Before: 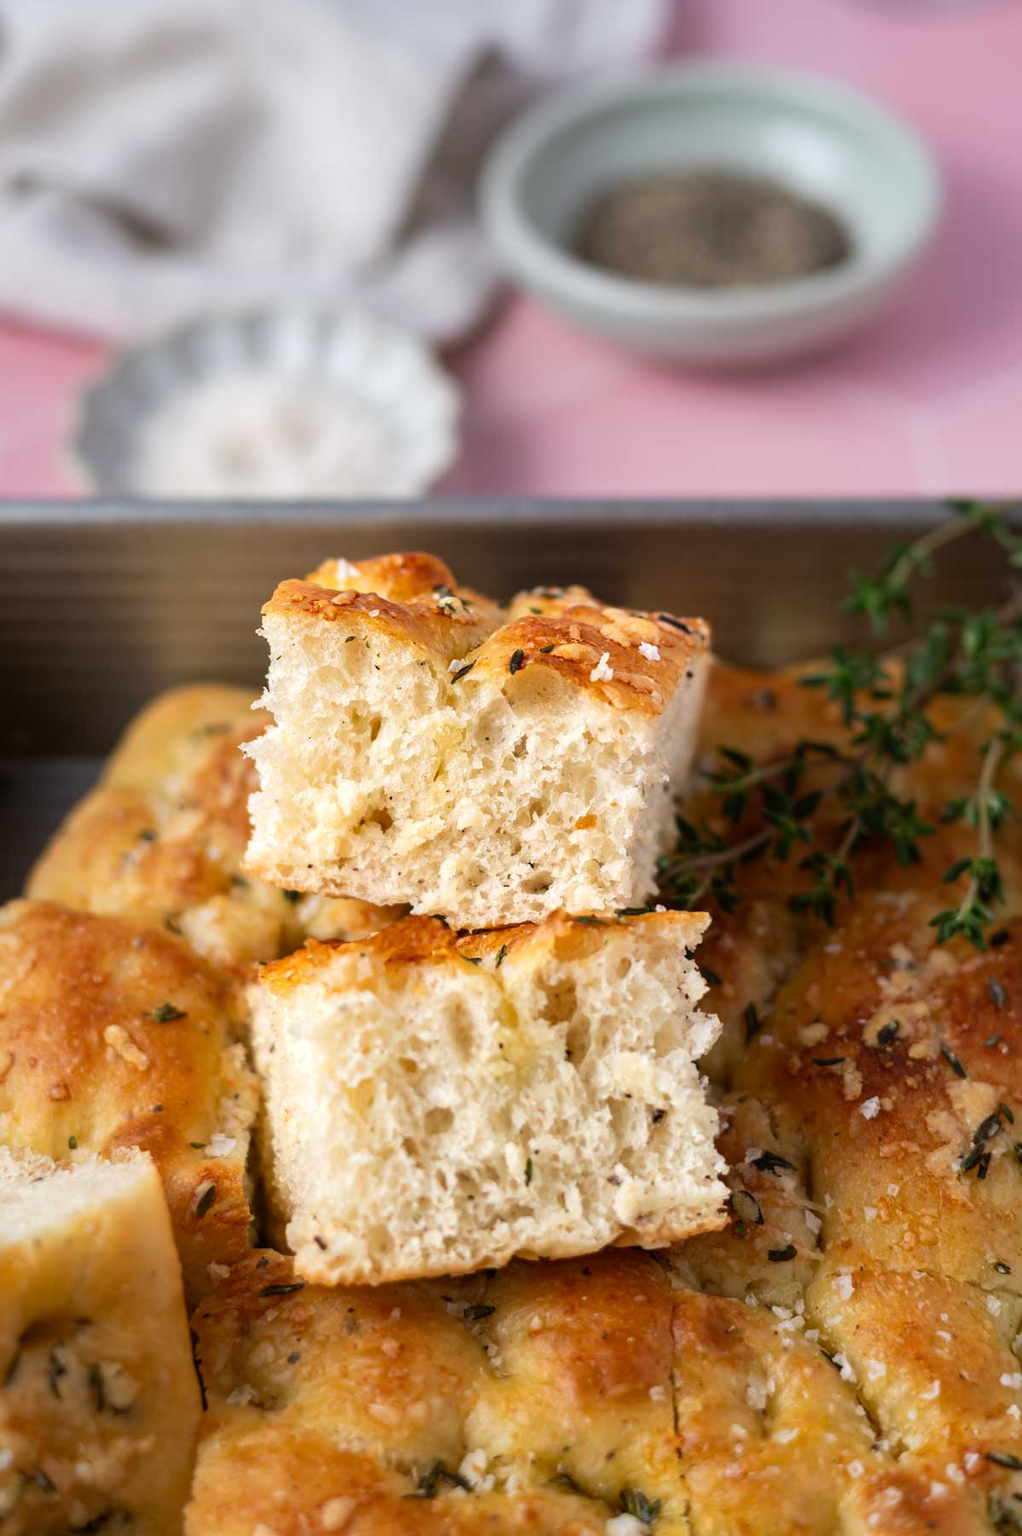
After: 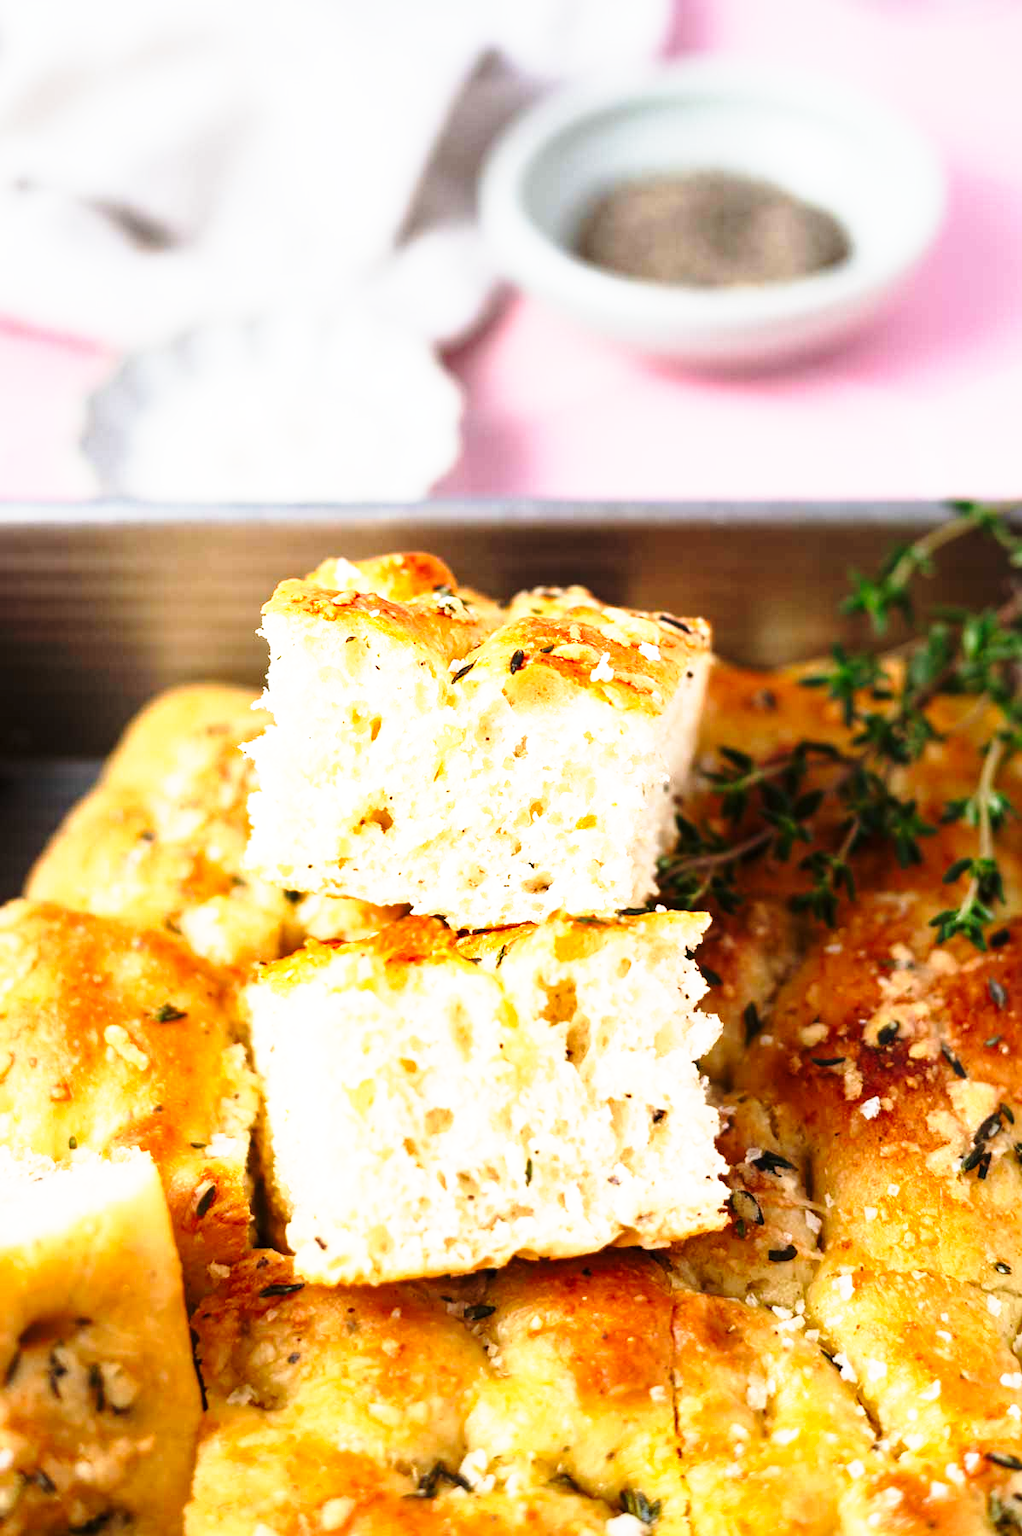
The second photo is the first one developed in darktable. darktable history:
tone curve: curves: ch0 [(0, 0) (0.003, 0.003) (0.011, 0.012) (0.025, 0.027) (0.044, 0.048) (0.069, 0.076) (0.1, 0.109) (0.136, 0.148) (0.177, 0.194) (0.224, 0.245) (0.277, 0.303) (0.335, 0.366) (0.399, 0.436) (0.468, 0.511) (0.543, 0.593) (0.623, 0.681) (0.709, 0.775) (0.801, 0.875) (0.898, 0.954) (1, 1)], preserve colors none
base curve: curves: ch0 [(0, 0) (0.026, 0.03) (0.109, 0.232) (0.351, 0.748) (0.669, 0.968) (1, 1)], preserve colors none
